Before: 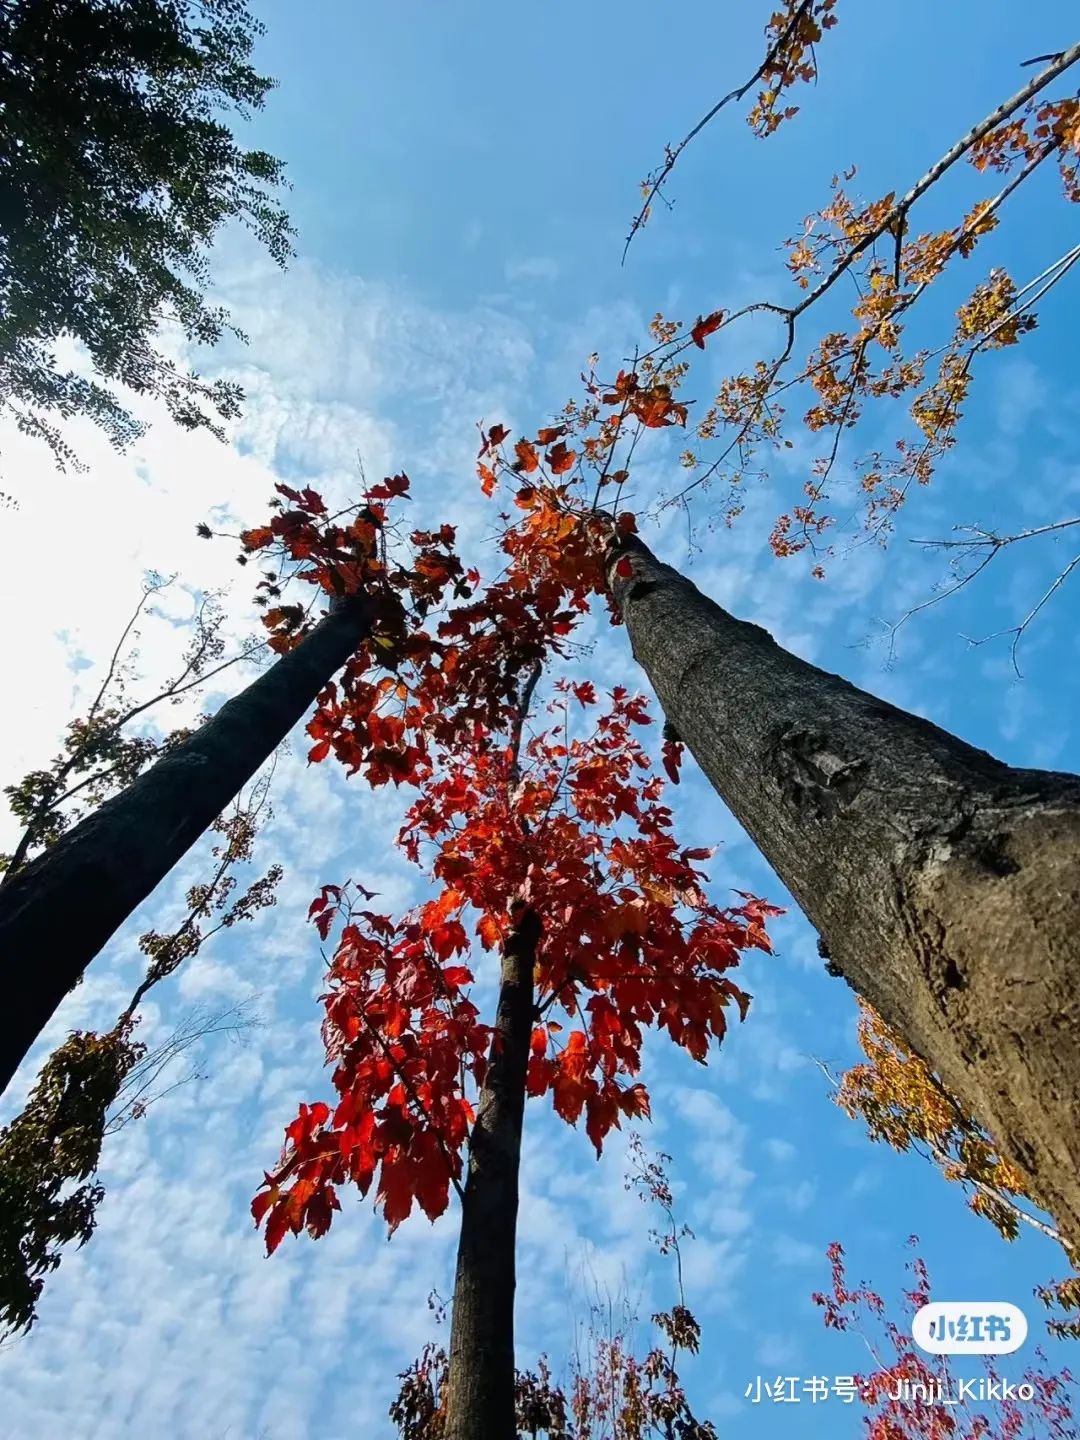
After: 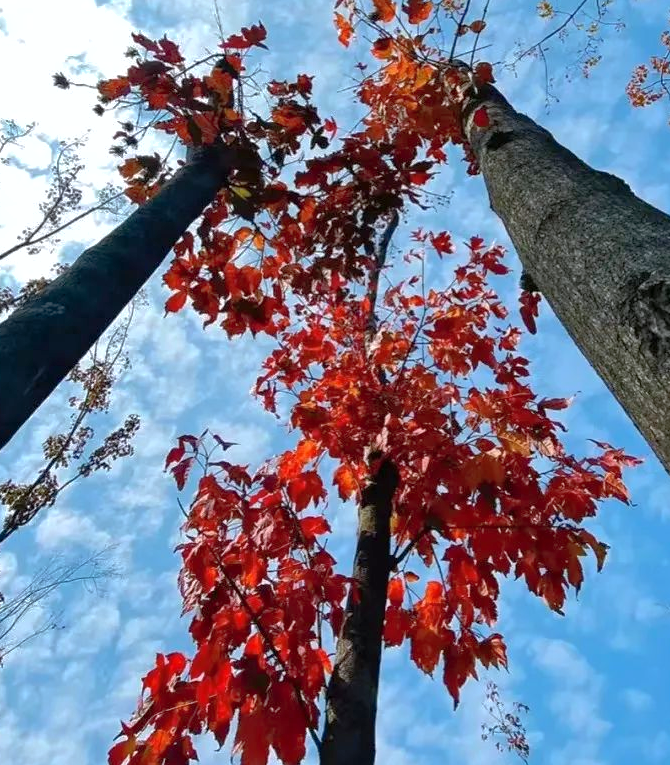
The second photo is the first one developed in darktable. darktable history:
crop: left 13.312%, top 31.28%, right 24.627%, bottom 15.582%
exposure: exposure 0.2 EV, compensate highlight preservation false
white balance: red 0.982, blue 1.018
shadows and highlights: on, module defaults
